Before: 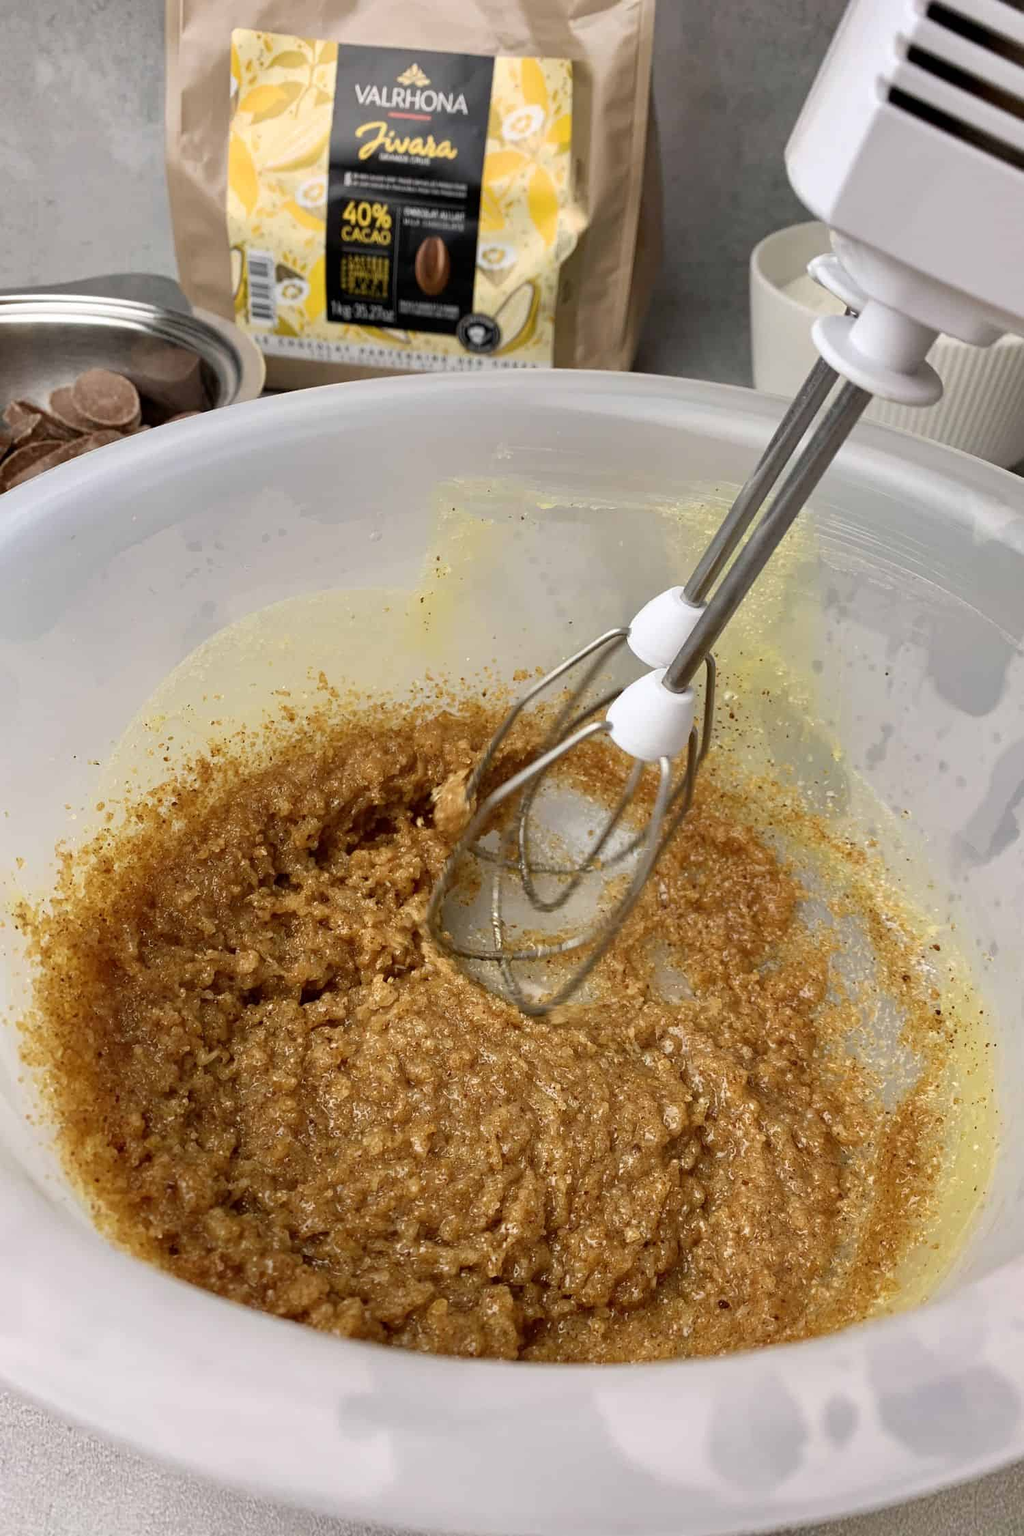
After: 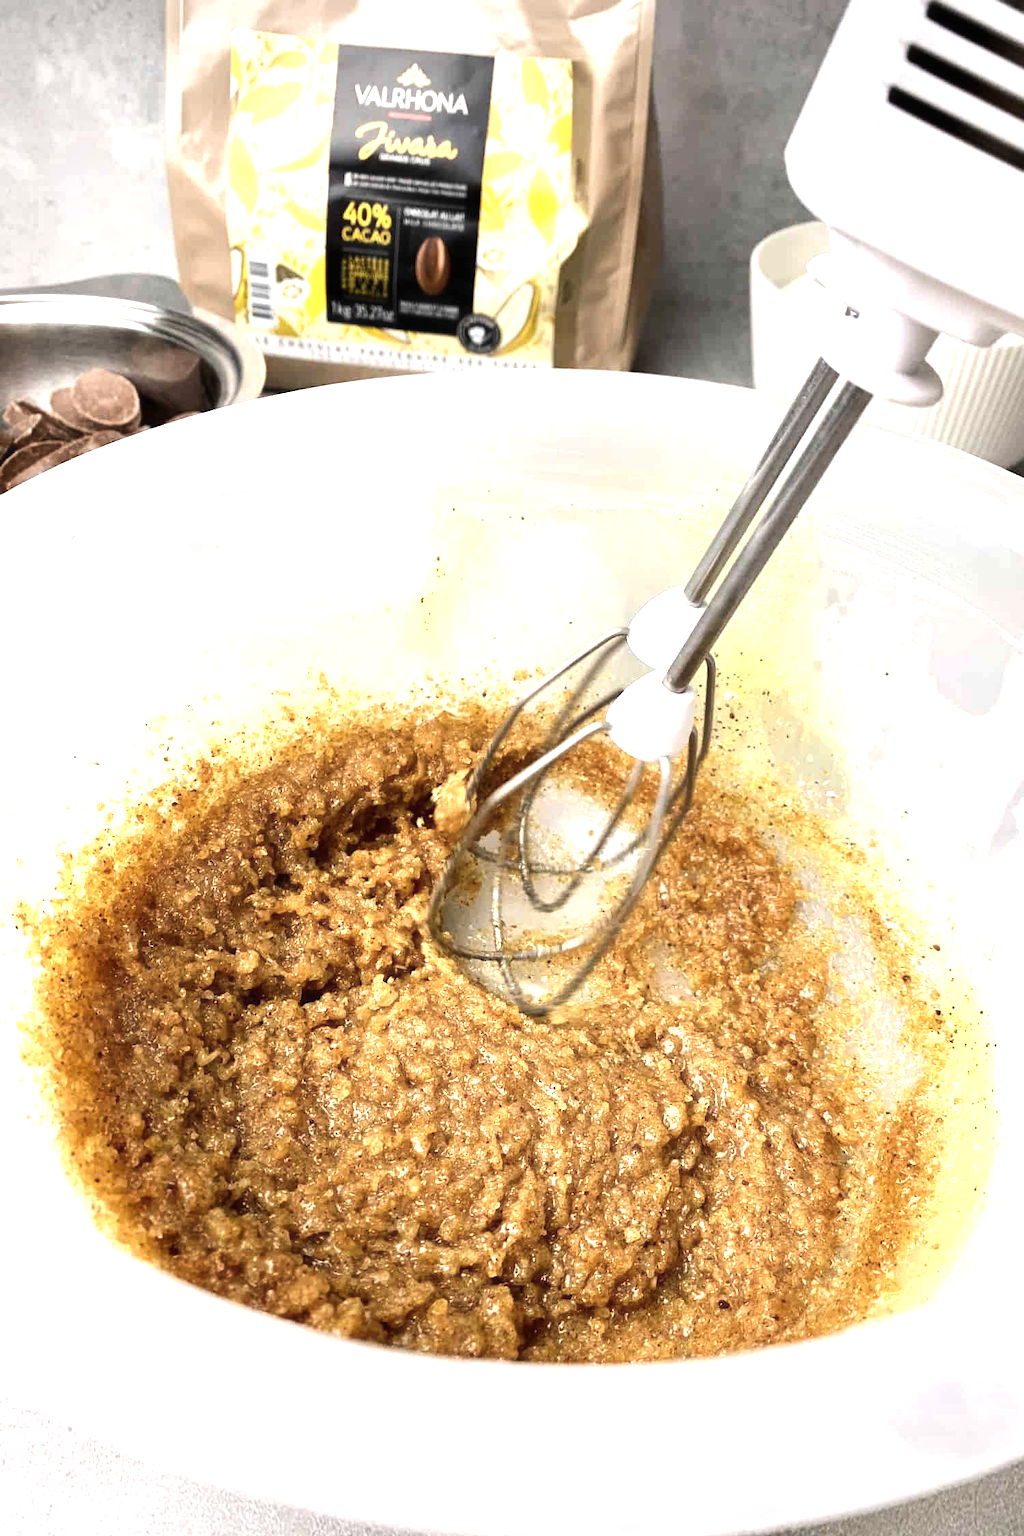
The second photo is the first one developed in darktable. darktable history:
tone equalizer: -8 EV -0.75 EV, -7 EV -0.7 EV, -6 EV -0.6 EV, -5 EV -0.4 EV, -3 EV 0.4 EV, -2 EV 0.6 EV, -1 EV 0.7 EV, +0 EV 0.75 EV, edges refinement/feathering 500, mask exposure compensation -1.57 EV, preserve details no
vignetting: fall-off radius 60.92%
haze removal: strength -0.1, adaptive false
exposure: black level correction 0, exposure 0.7 EV, compensate exposure bias true, compensate highlight preservation false
